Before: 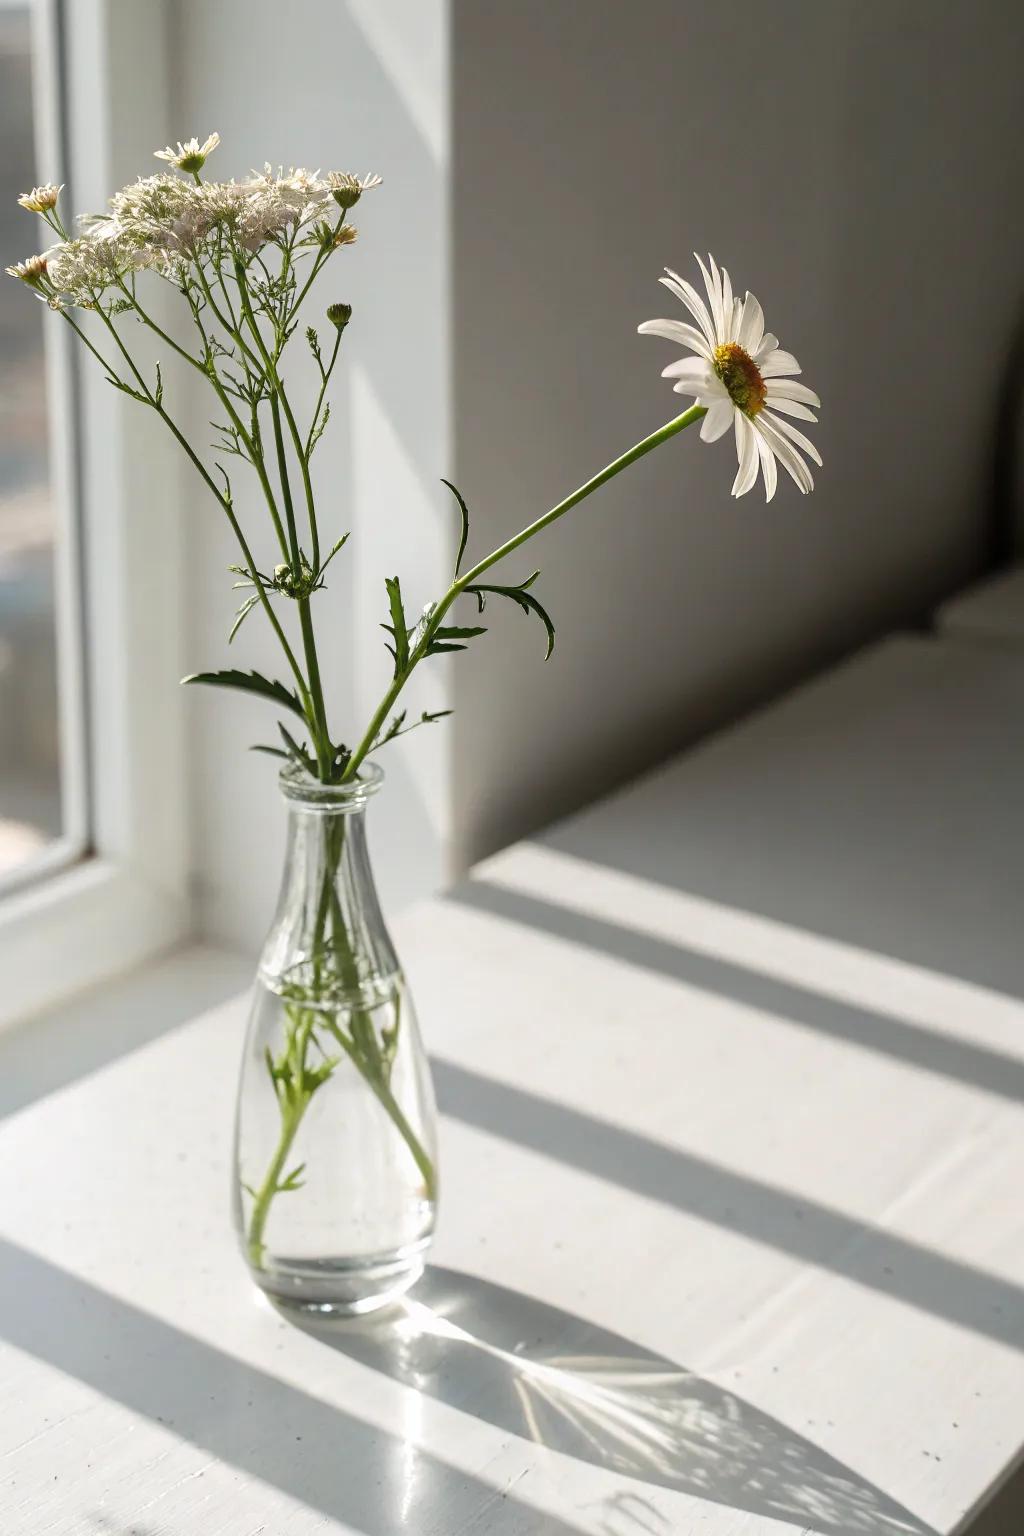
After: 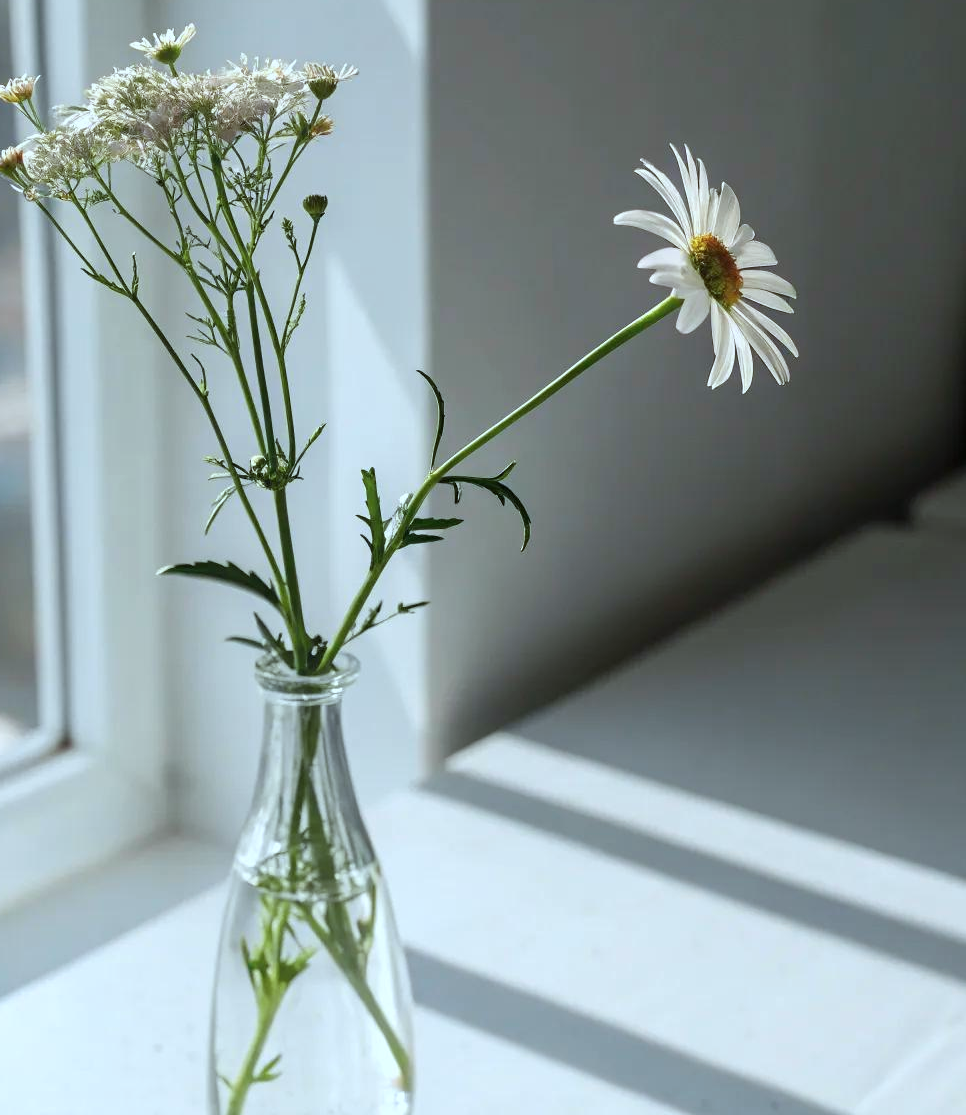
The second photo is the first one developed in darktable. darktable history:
color calibration: gray › normalize channels true, illuminant F (fluorescent), F source F9 (Cool White Deluxe 4150 K) – high CRI, x 0.374, y 0.373, temperature 4159.77 K, gamut compression 0.008
crop: left 2.368%, top 7.145%, right 3.207%, bottom 20.235%
